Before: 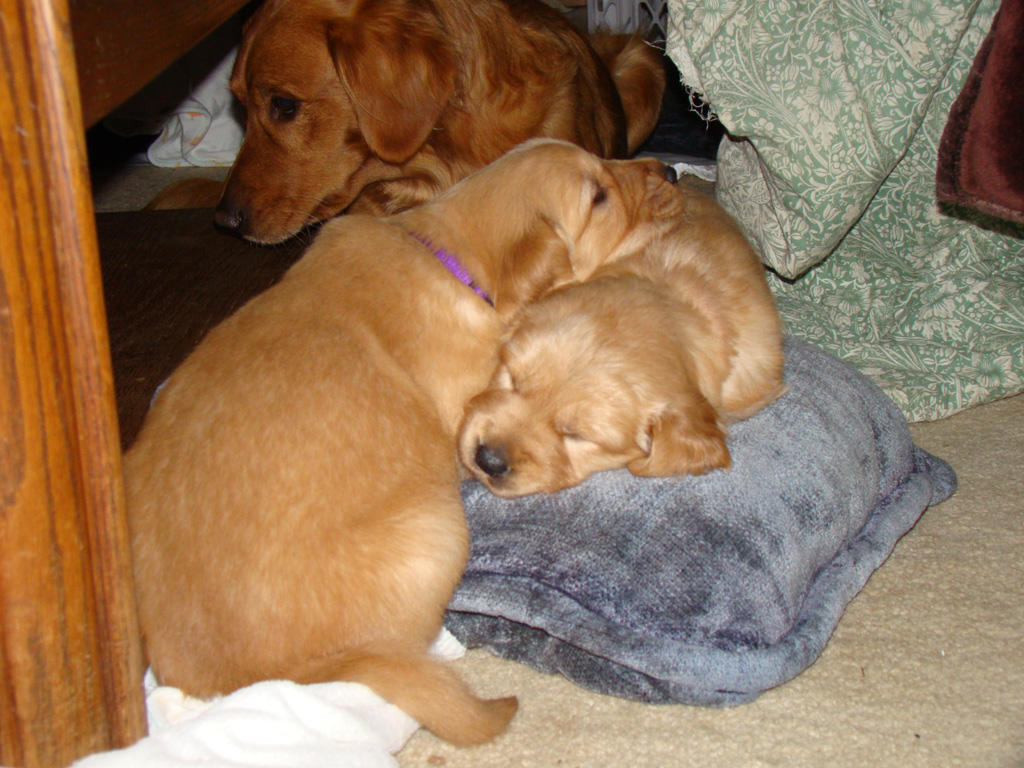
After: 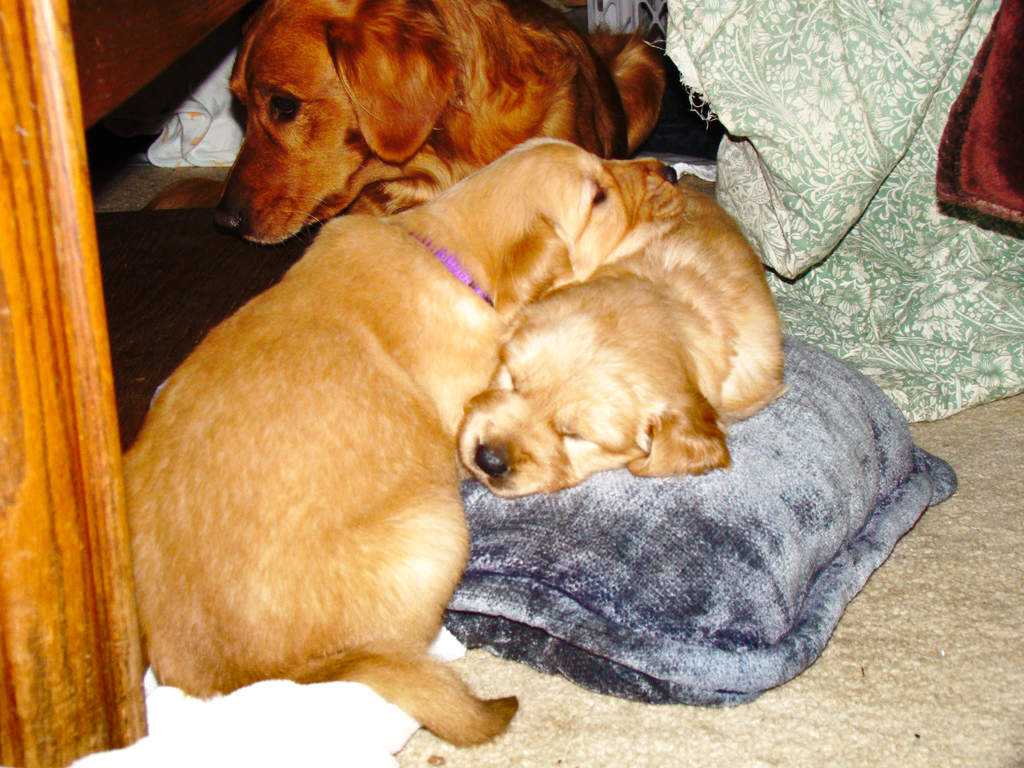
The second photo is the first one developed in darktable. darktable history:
shadows and highlights: radius 170.28, shadows 26.32, white point adjustment 2.95, highlights -68.84, soften with gaussian
base curve: curves: ch0 [(0, 0) (0.028, 0.03) (0.121, 0.232) (0.46, 0.748) (0.859, 0.968) (1, 1)], preserve colors none
